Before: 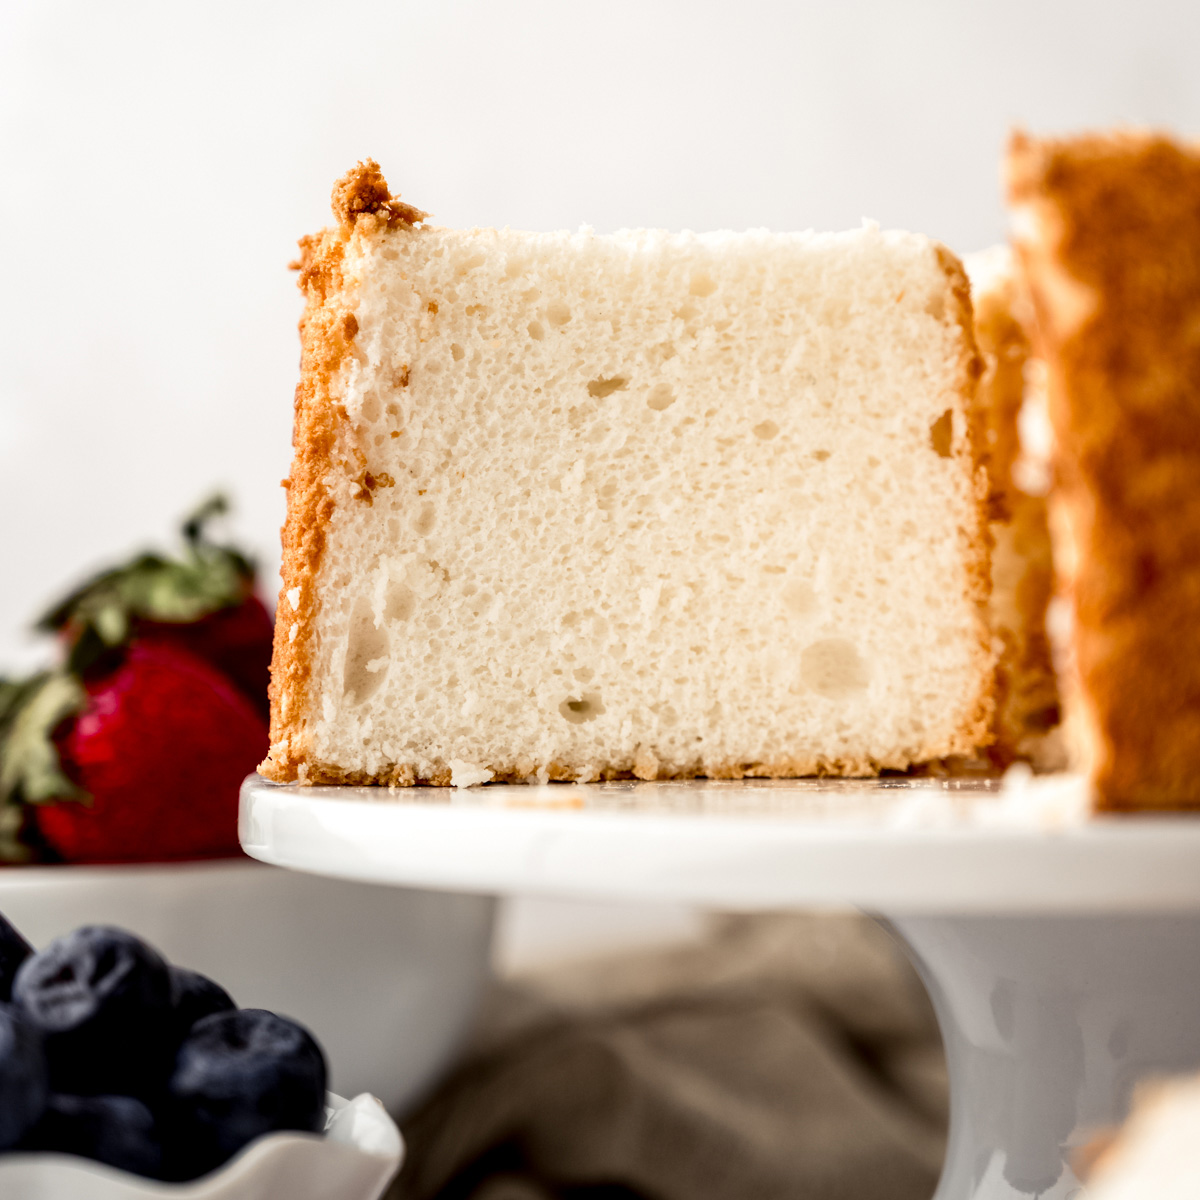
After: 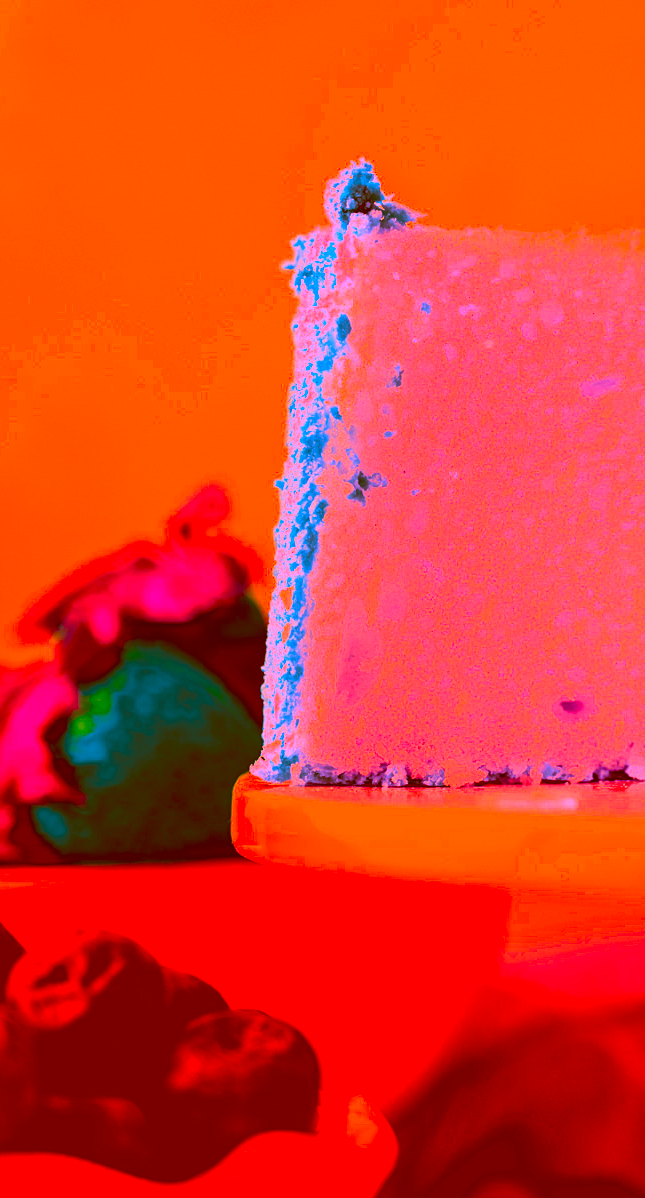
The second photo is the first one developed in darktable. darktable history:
crop: left 0.587%, right 45.588%, bottom 0.086%
sharpen: amount 0.2
color correction: highlights a* -39.68, highlights b* -40, shadows a* -40, shadows b* -40, saturation -3
